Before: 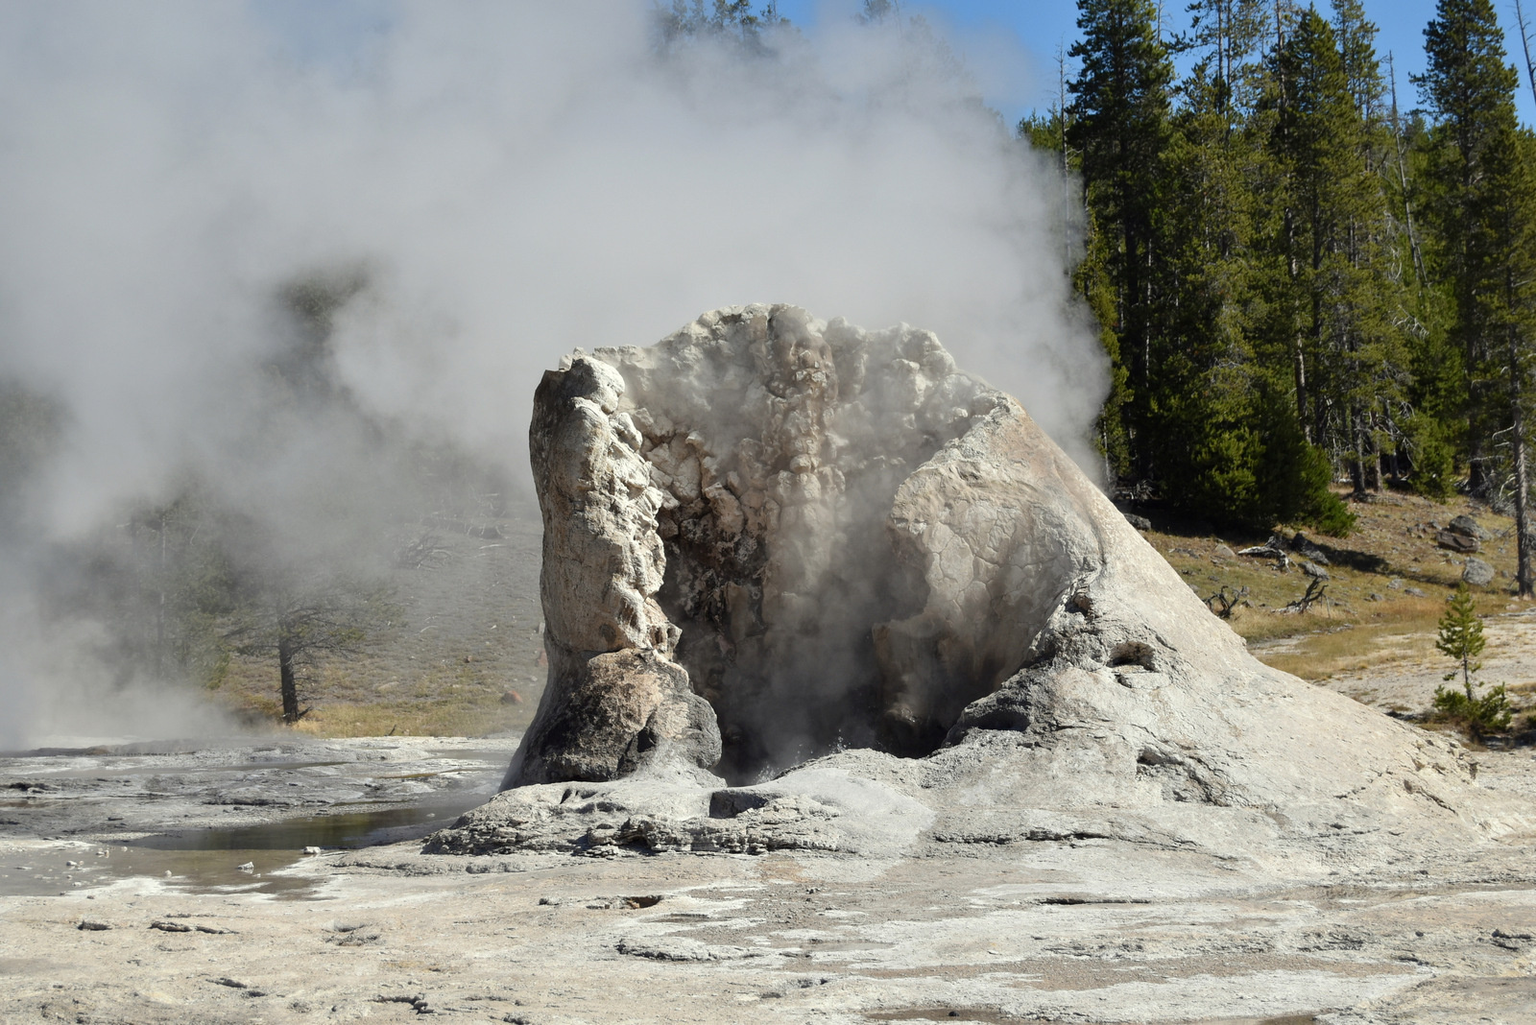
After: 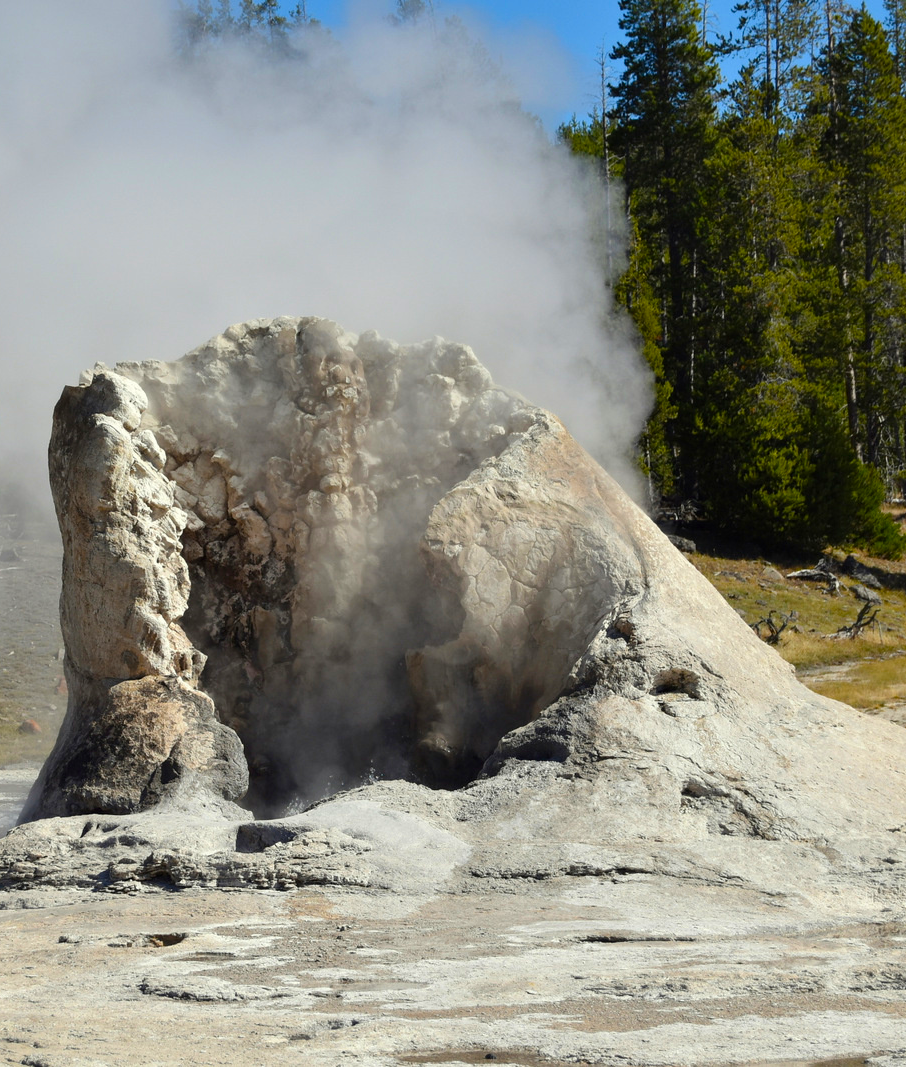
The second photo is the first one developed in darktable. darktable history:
crop: left 31.458%, top 0%, right 11.876%
color balance rgb: perceptual saturation grading › global saturation 30%, global vibrance 20%
